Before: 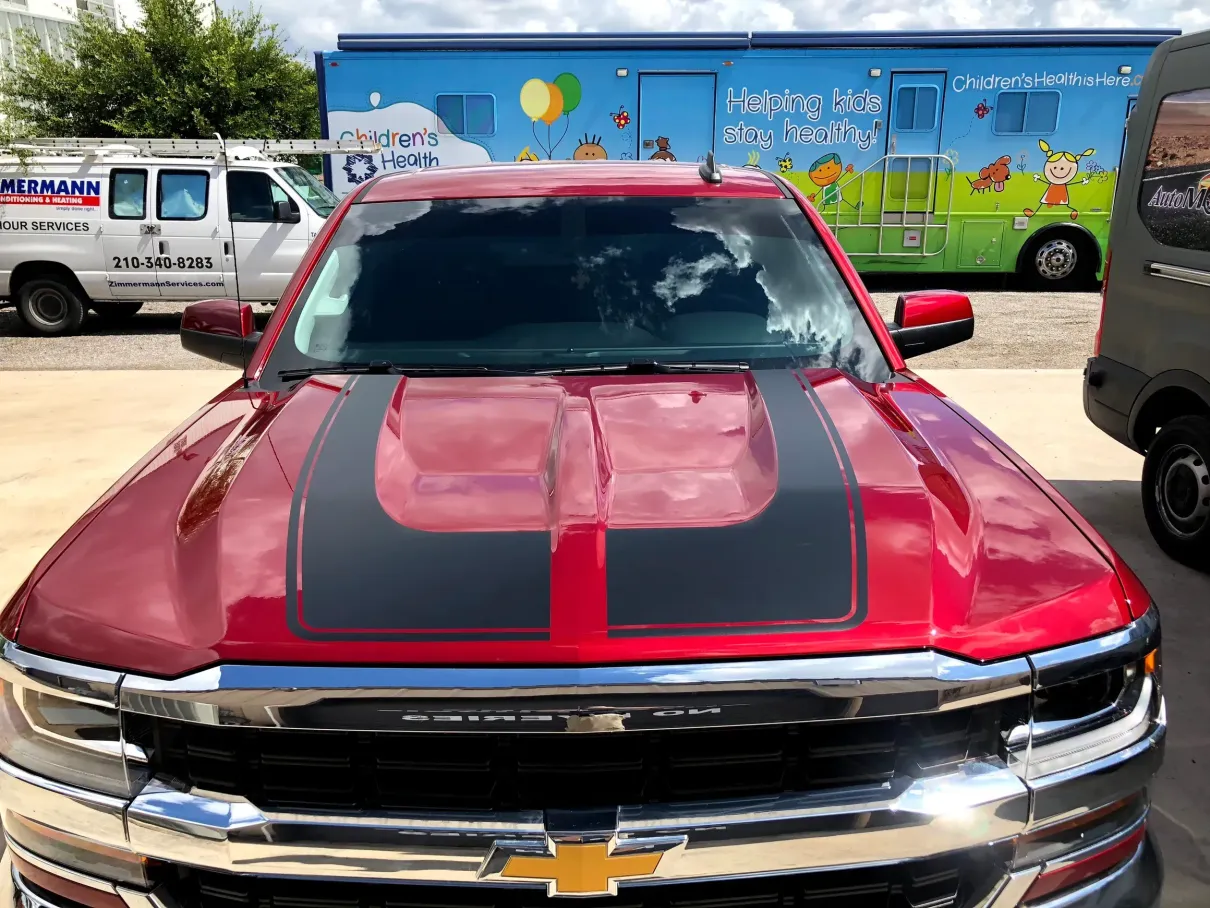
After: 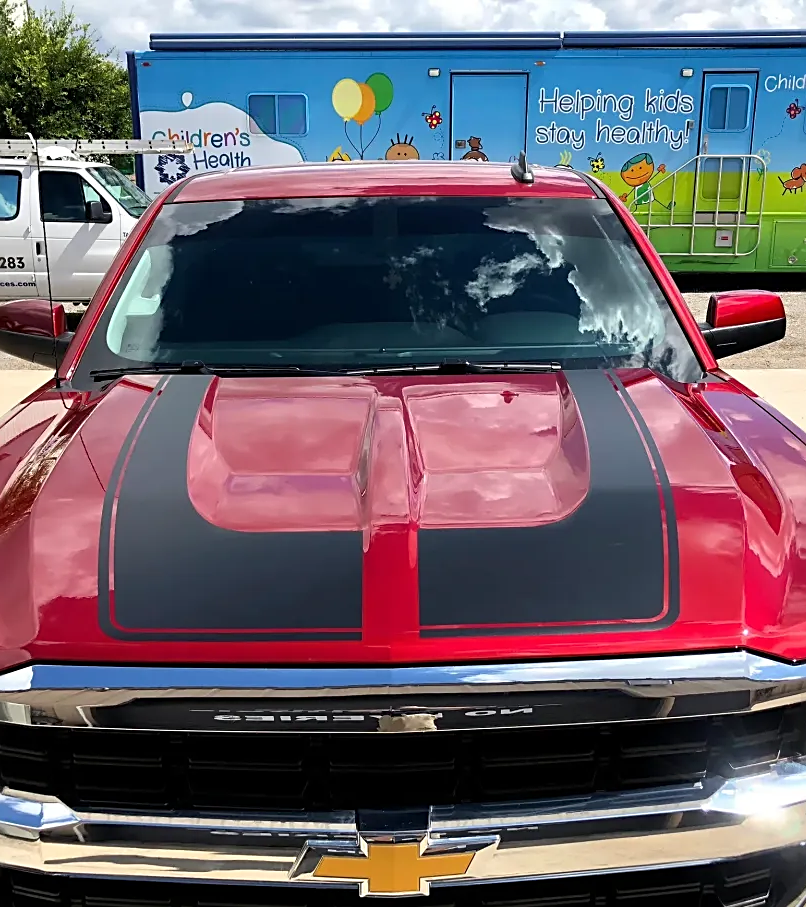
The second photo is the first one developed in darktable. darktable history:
crop and rotate: left 15.608%, right 17.698%
sharpen: on, module defaults
